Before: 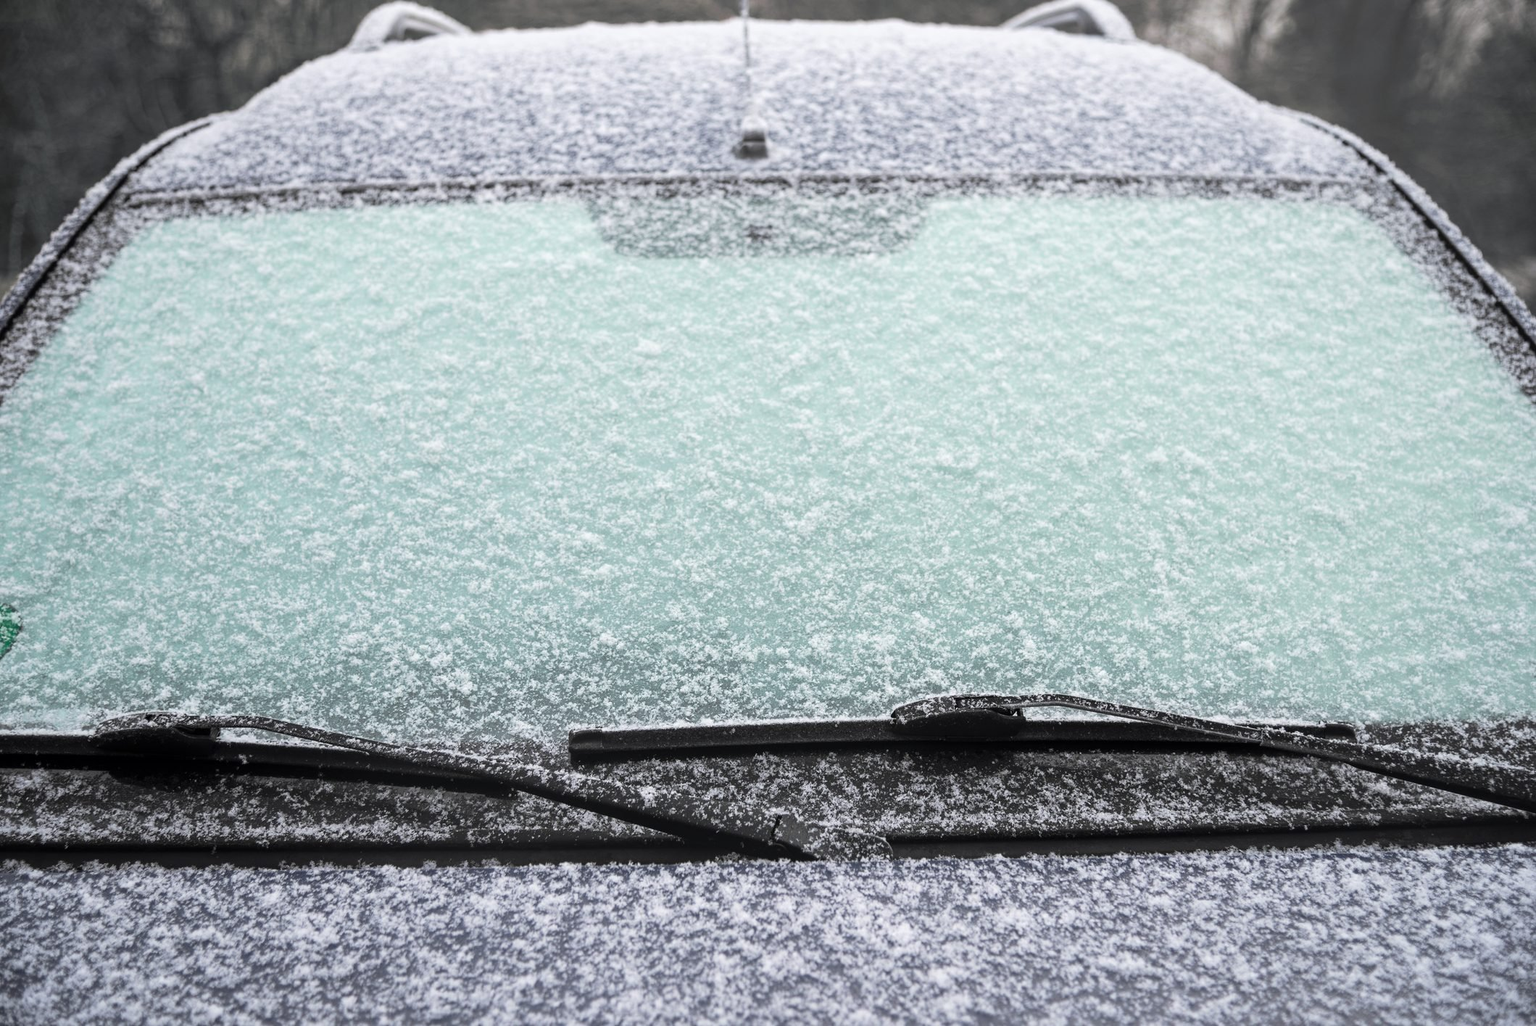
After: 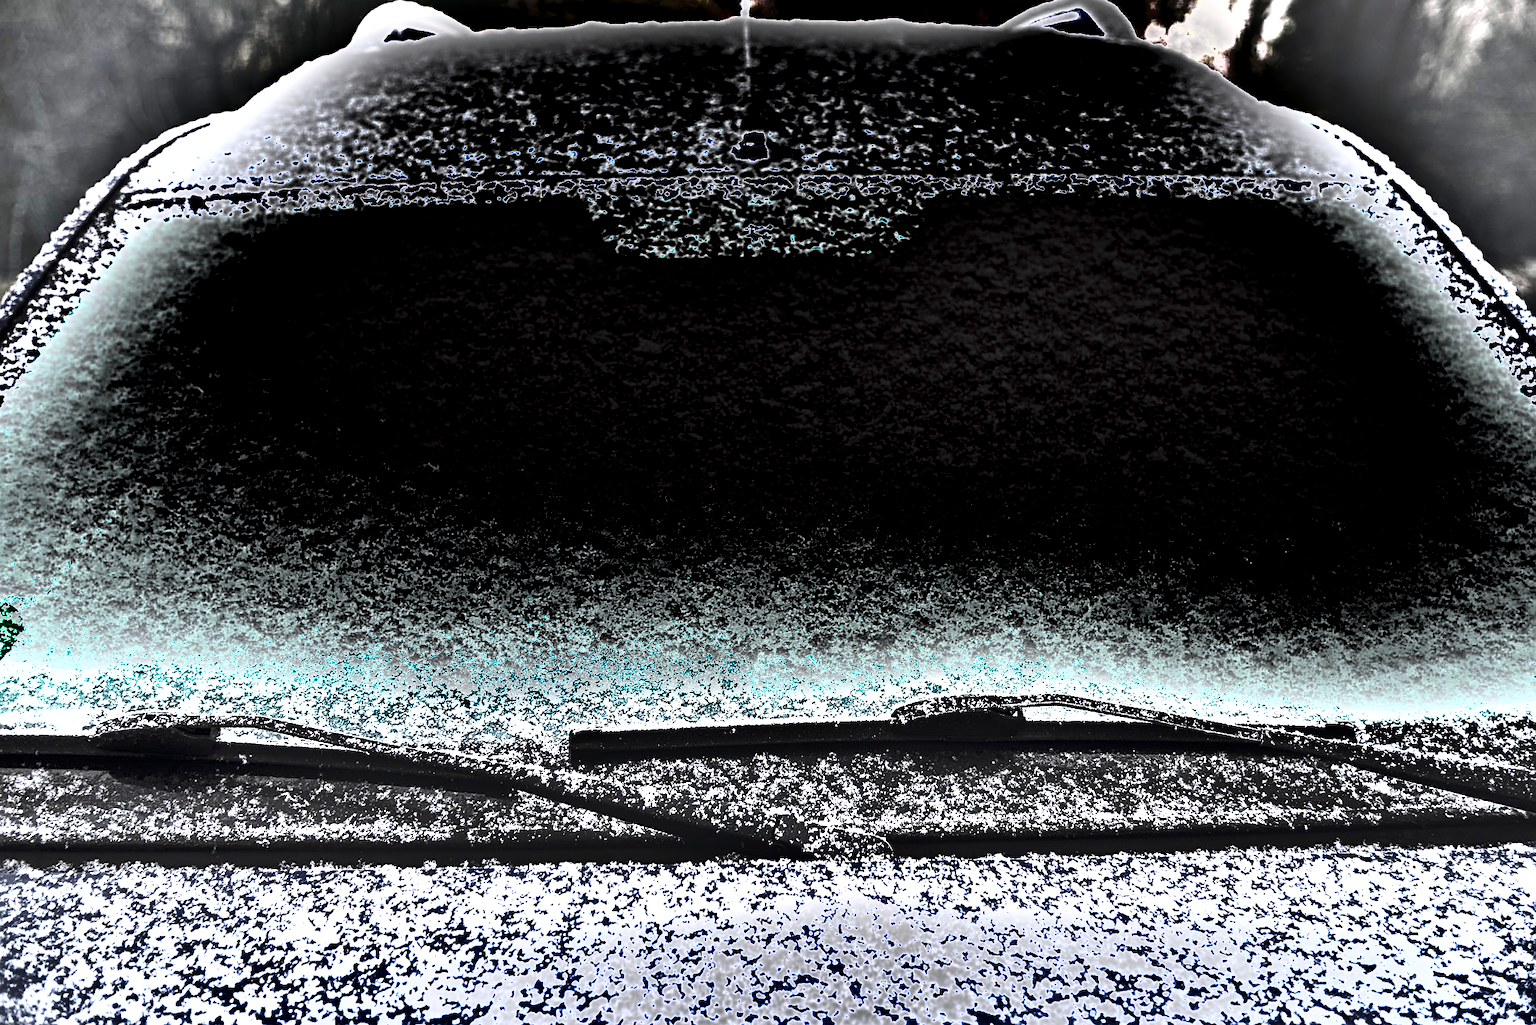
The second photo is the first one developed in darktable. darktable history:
exposure: black level correction 0, exposure 1.9 EV, compensate highlight preservation false
shadows and highlights: shadows 20.91, highlights -82.73, soften with gaussian
sharpen: on, module defaults
